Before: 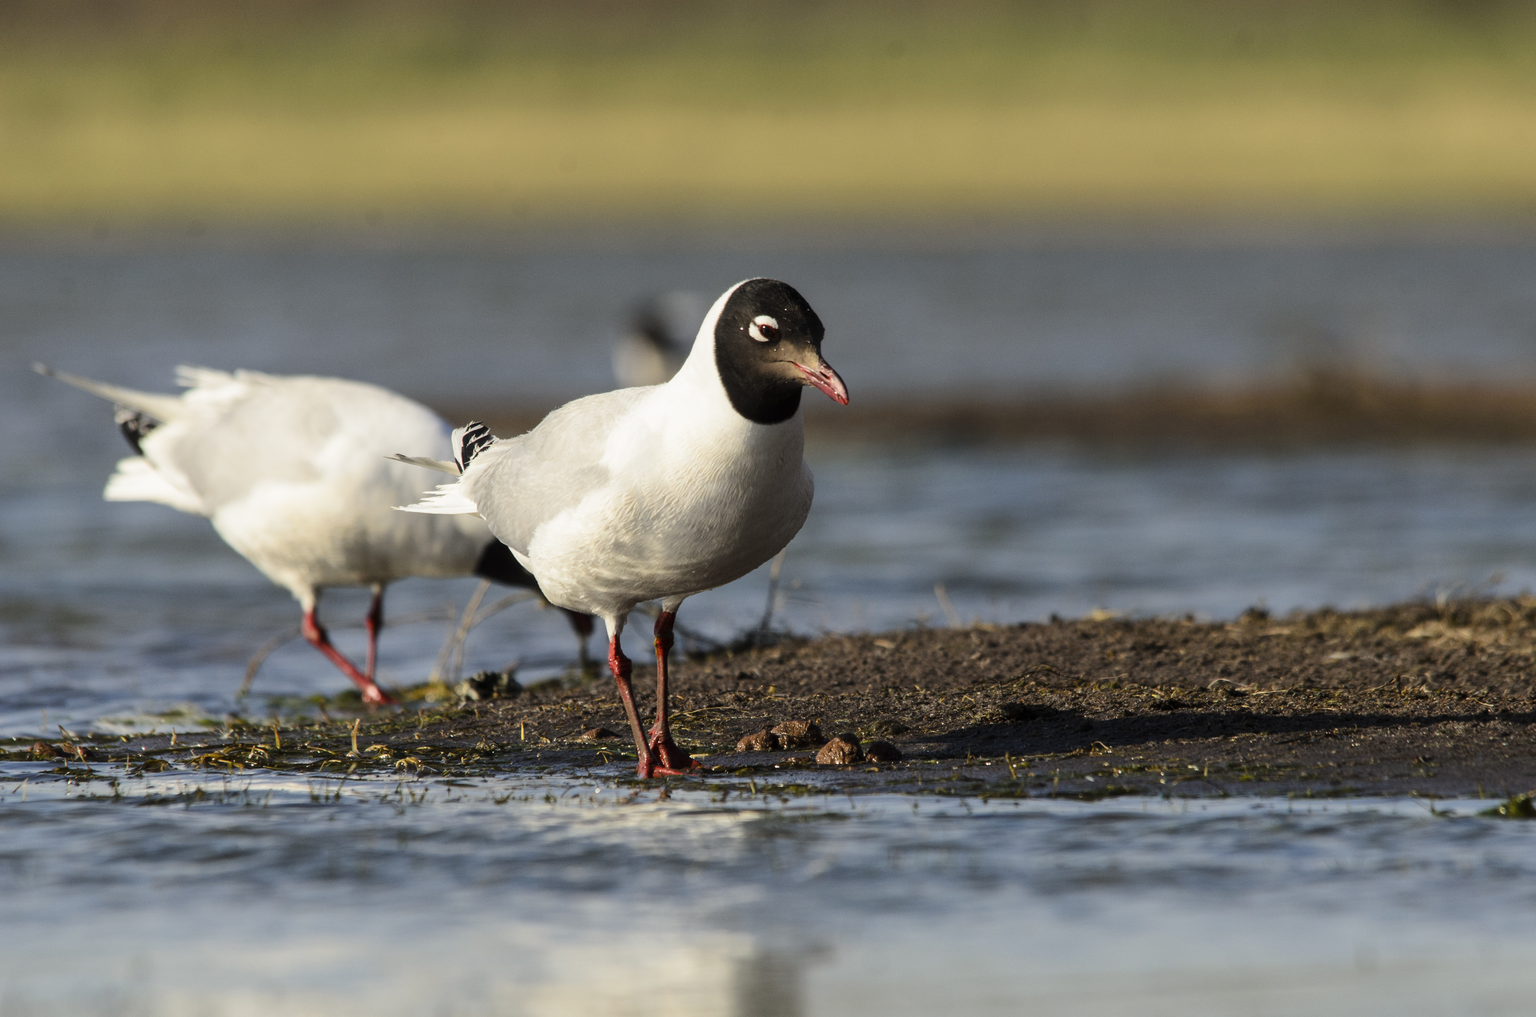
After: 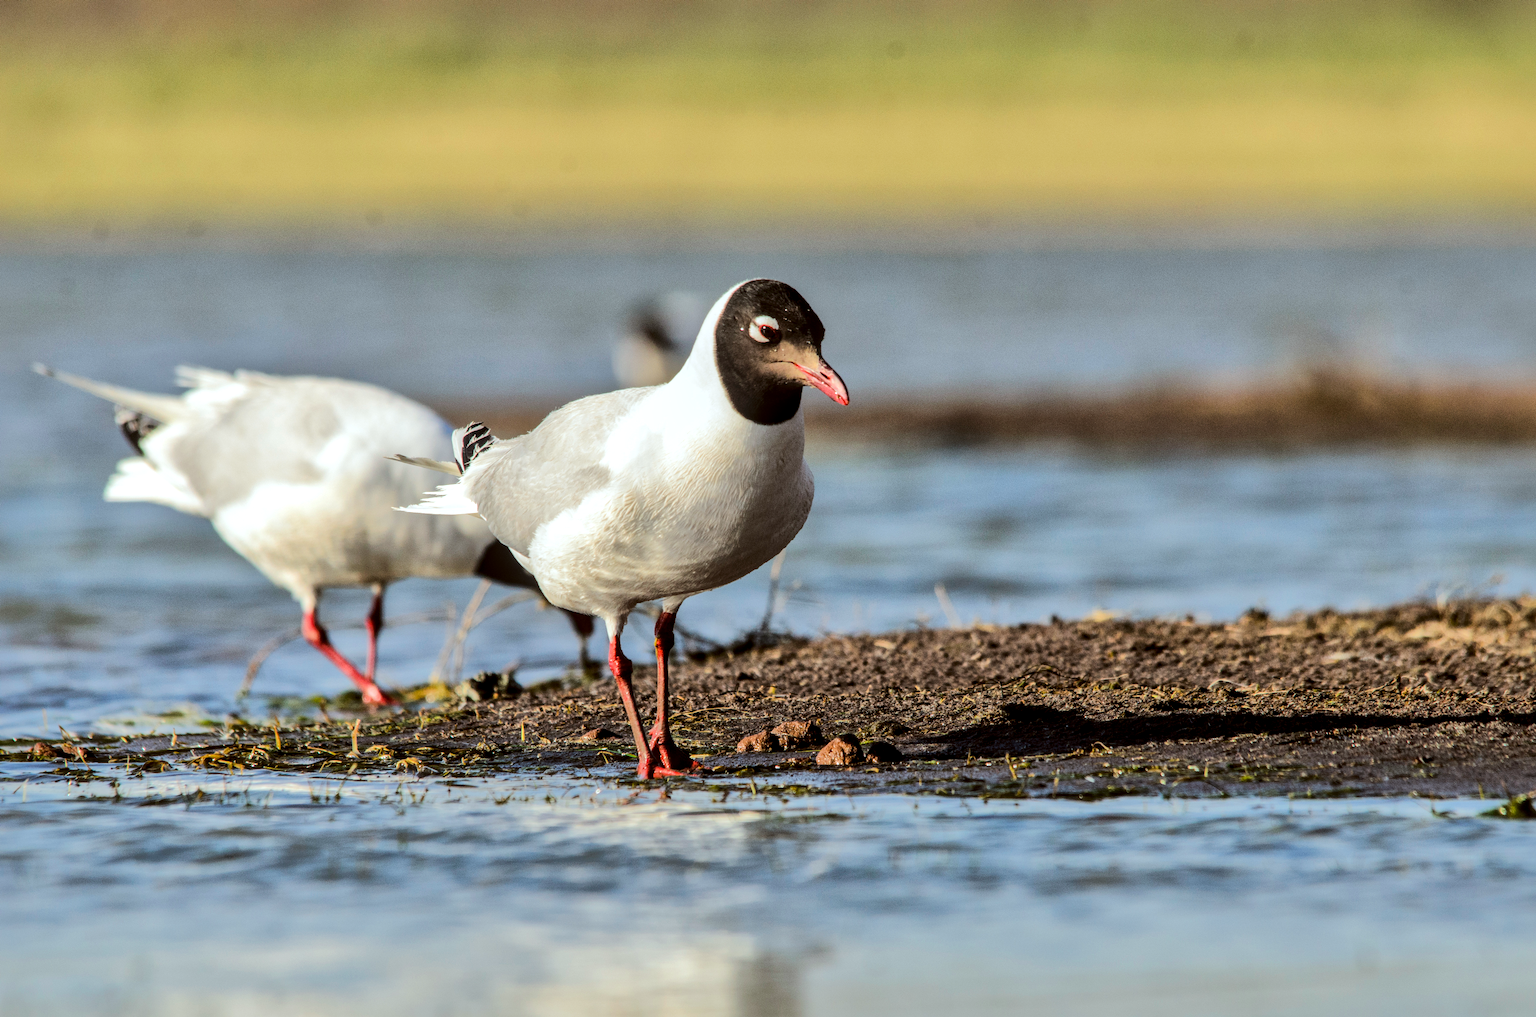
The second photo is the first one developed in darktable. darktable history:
local contrast: detail 130%
color correction: highlights a* -3.72, highlights b* -6.53, shadows a* 2.97, shadows b* 5.32
shadows and highlights: shadows 40.04, highlights -59.89, highlights color adjustment 32.54%
exposure: exposure -0.01 EV, compensate highlight preservation false
tone equalizer: -7 EV 0.155 EV, -6 EV 0.592 EV, -5 EV 1.16 EV, -4 EV 1.37 EV, -3 EV 1.17 EV, -2 EV 0.6 EV, -1 EV 0.147 EV, edges refinement/feathering 500, mask exposure compensation -1.57 EV, preserve details no
